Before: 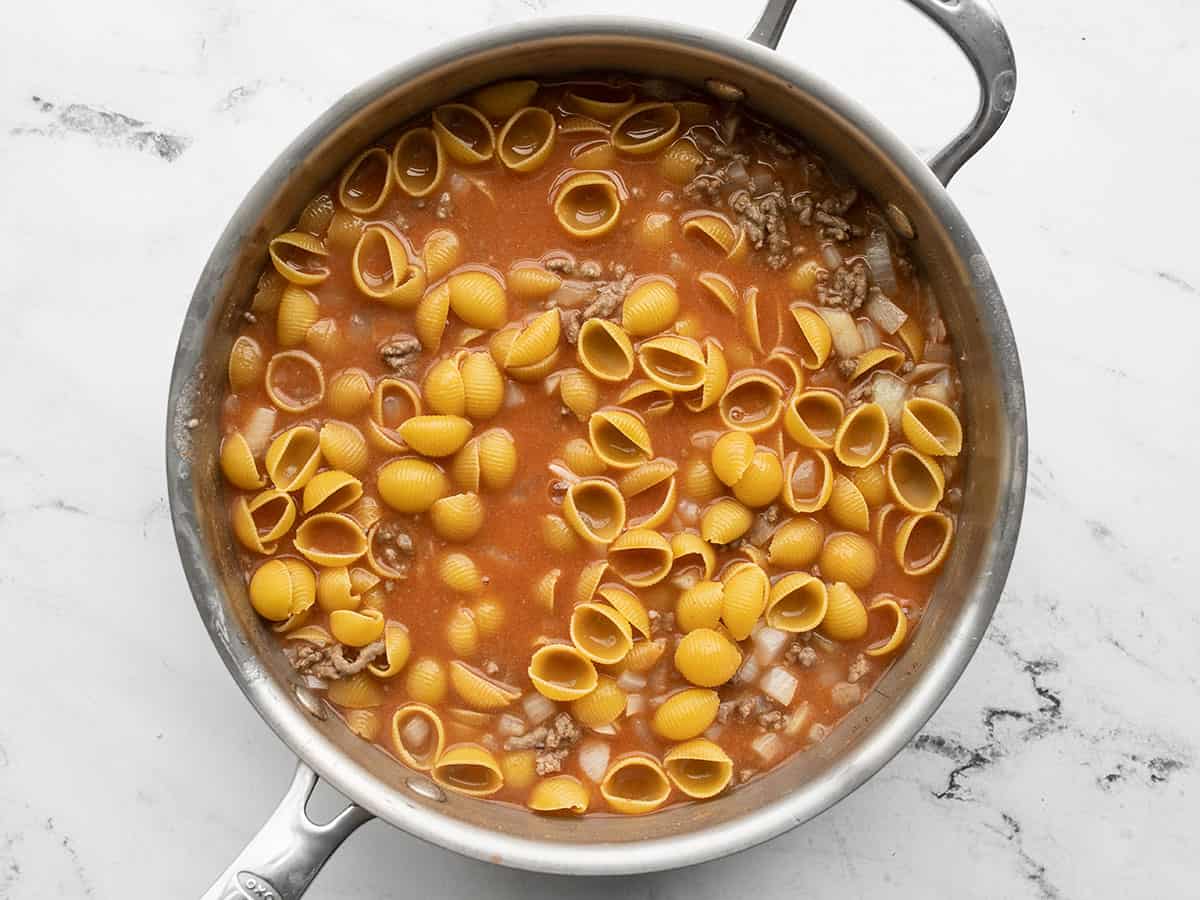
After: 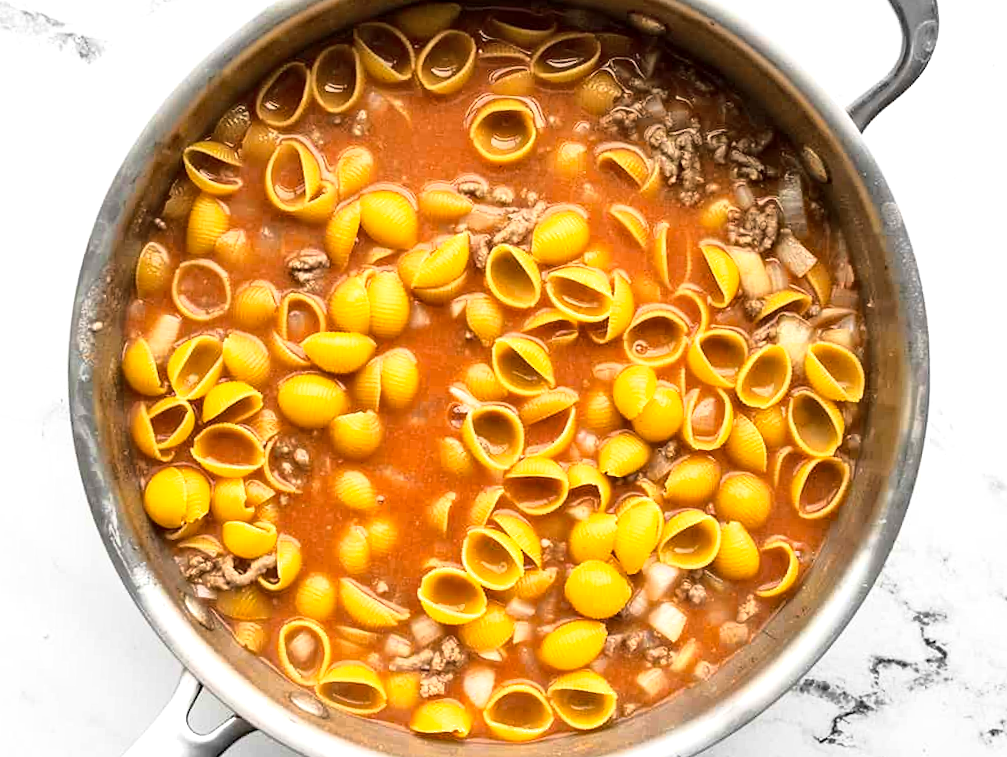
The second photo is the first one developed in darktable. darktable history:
haze removal: compatibility mode true, adaptive false
shadows and highlights: on, module defaults
crop and rotate: angle -3.26°, left 5.153%, top 5.166%, right 4.702%, bottom 4.376%
local contrast: mode bilateral grid, contrast 20, coarseness 50, detail 120%, midtone range 0.2
tone equalizer: -8 EV -0.417 EV, -7 EV -0.427 EV, -6 EV -0.332 EV, -5 EV -0.21 EV, -3 EV 0.198 EV, -2 EV 0.362 EV, -1 EV 0.374 EV, +0 EV 0.392 EV, edges refinement/feathering 500, mask exposure compensation -1.57 EV, preserve details no
base curve: curves: ch0 [(0, 0) (0.028, 0.03) (0.121, 0.232) (0.46, 0.748) (0.859, 0.968) (1, 1)]
